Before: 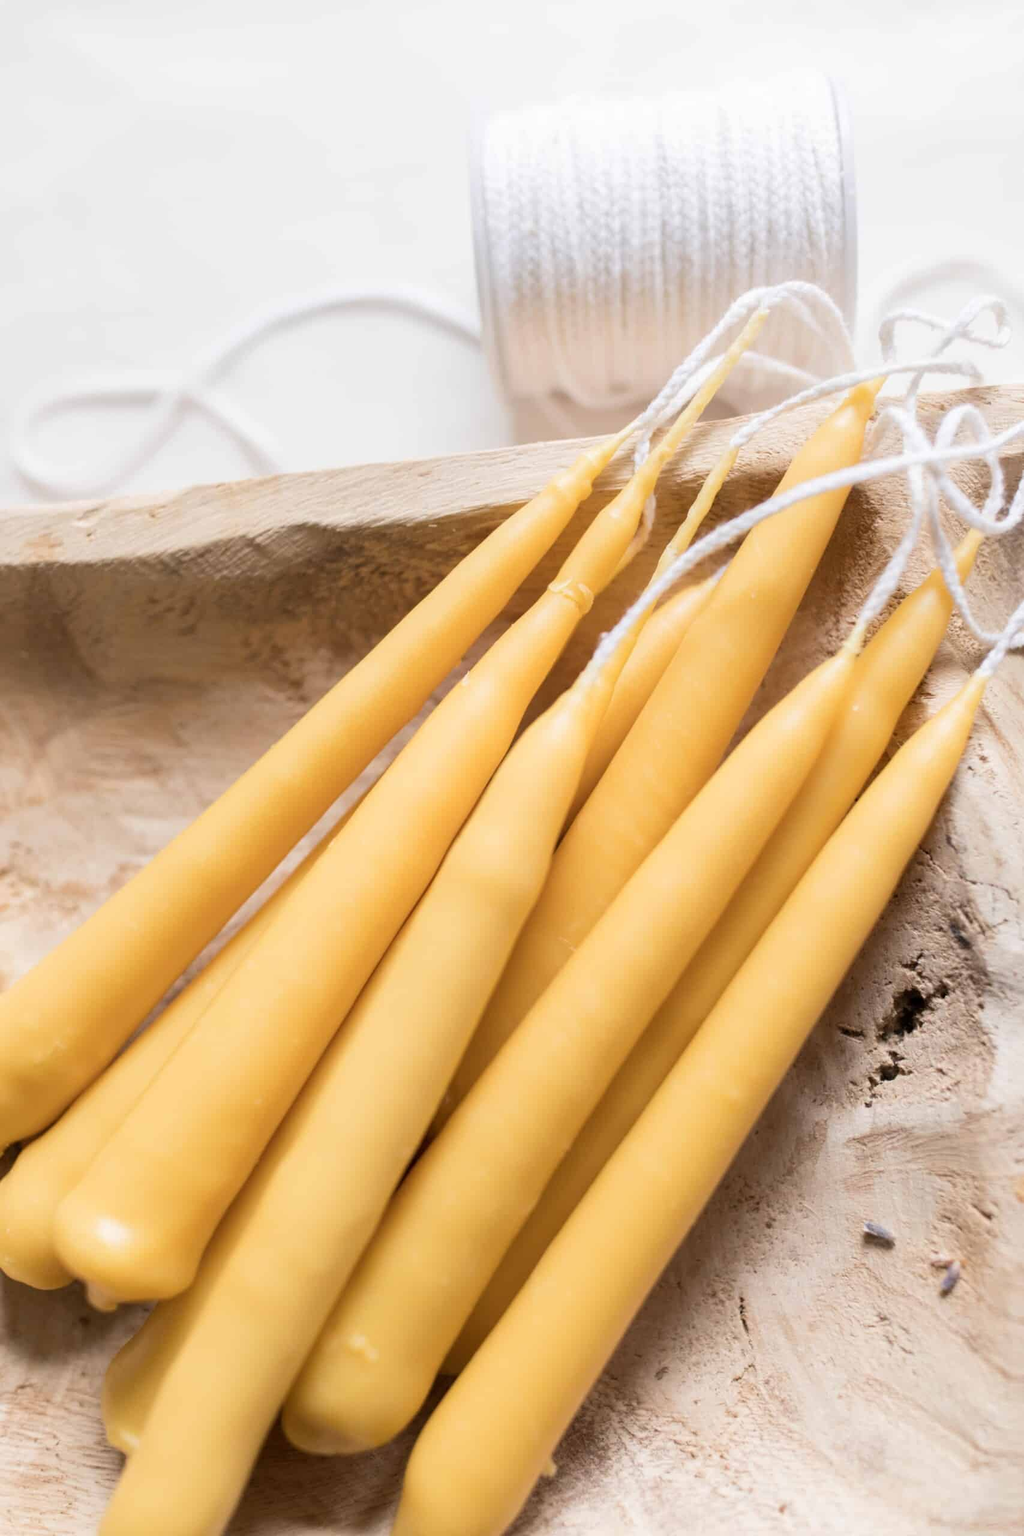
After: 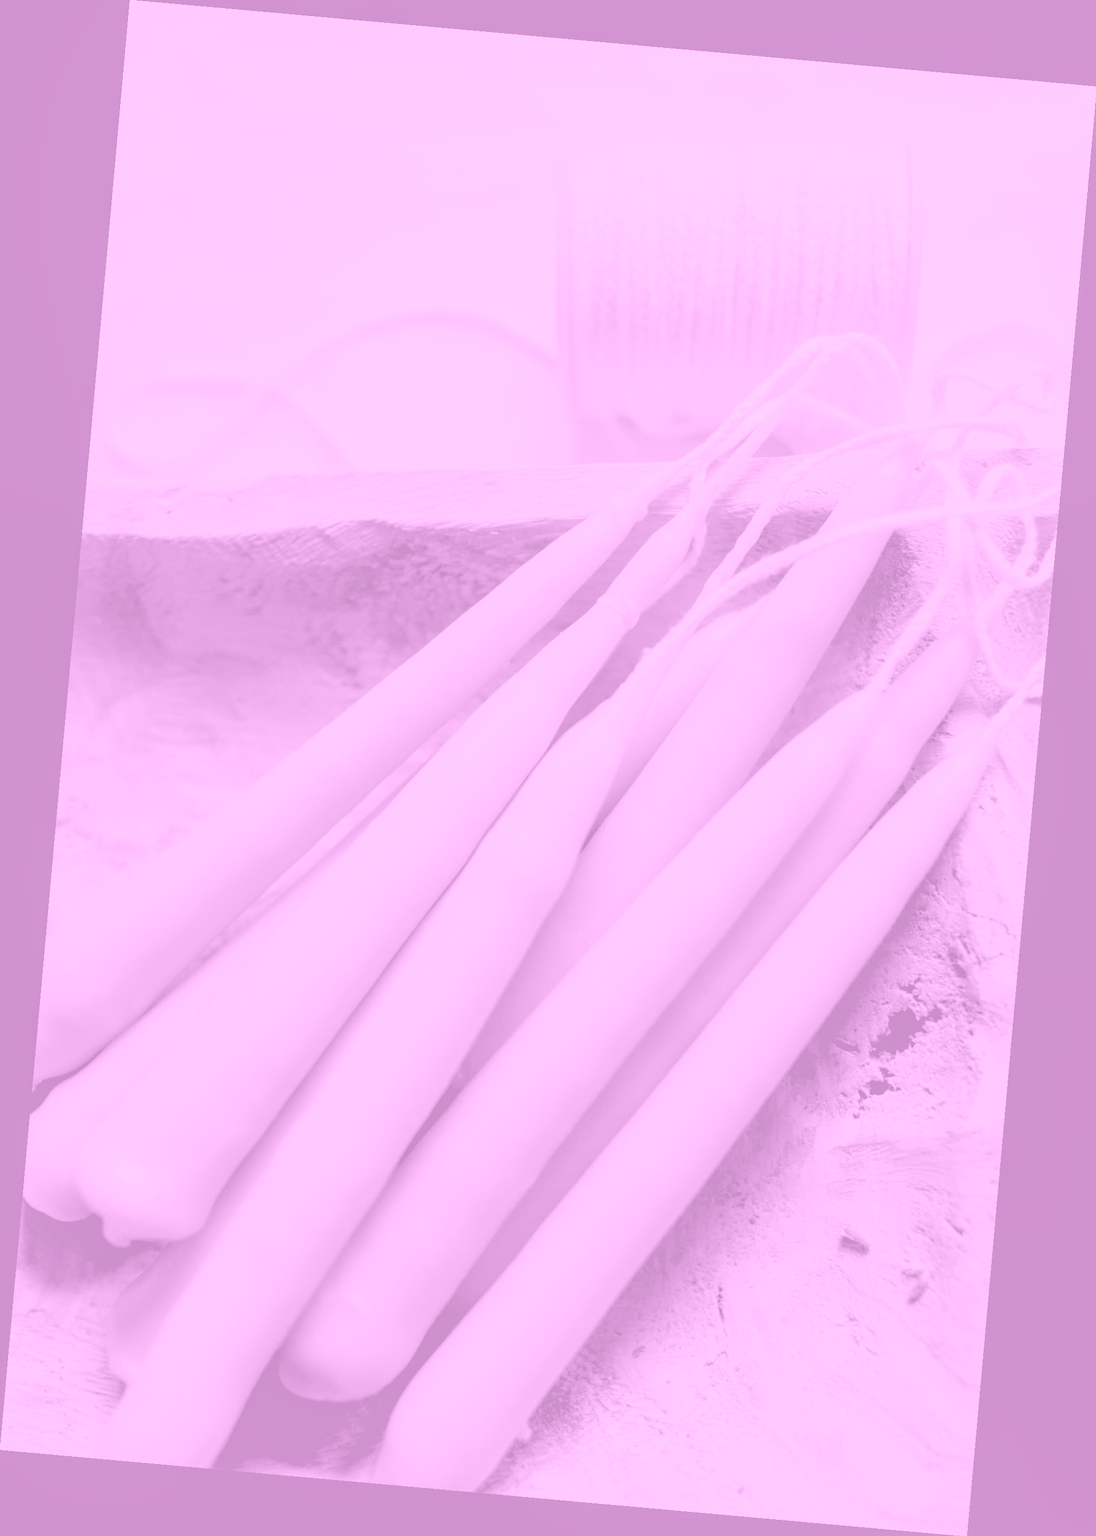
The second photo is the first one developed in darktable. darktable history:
rgb levels: levels [[0.034, 0.472, 0.904], [0, 0.5, 1], [0, 0.5, 1]]
exposure: black level correction -0.016, exposure -1.018 EV, compensate highlight preservation false
local contrast: on, module defaults
colorize: hue 331.2°, saturation 75%, source mix 30.28%, lightness 70.52%, version 1
white balance: red 0.986, blue 1.01
rotate and perspective: rotation 5.12°, automatic cropping off
